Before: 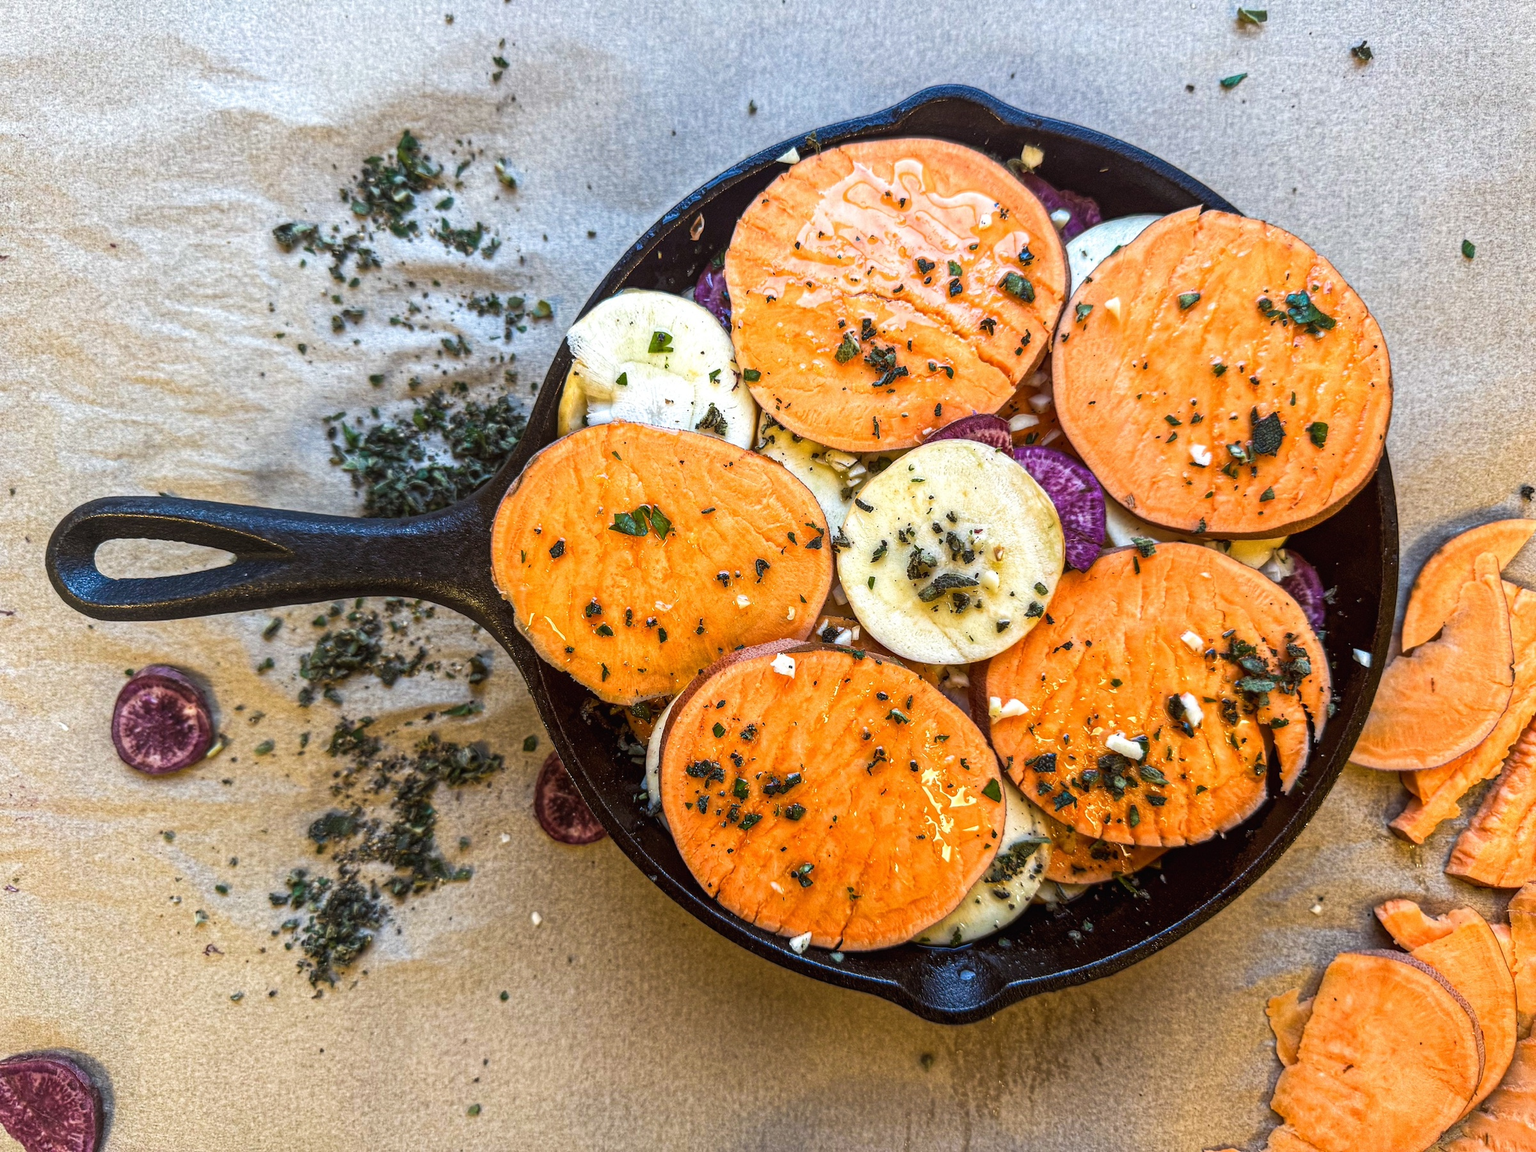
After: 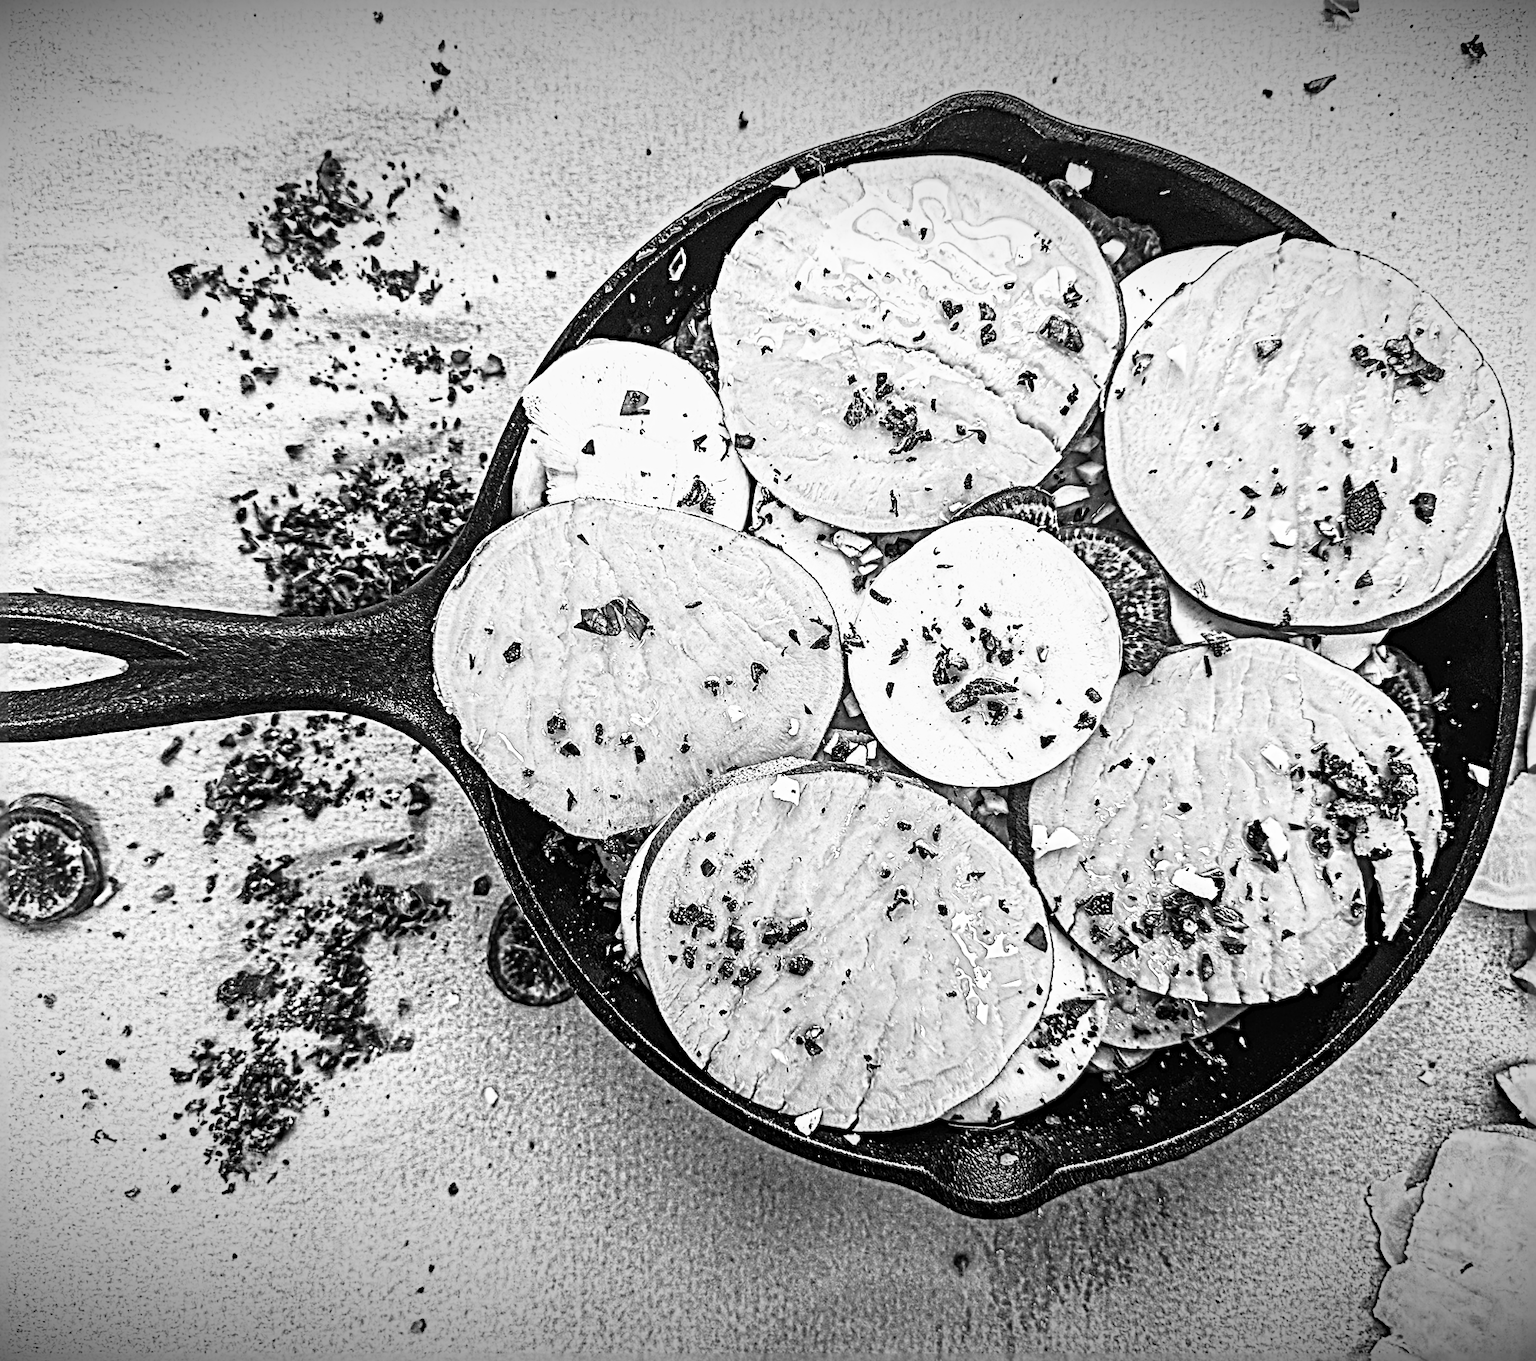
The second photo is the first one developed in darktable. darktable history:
vignetting: fall-off start 98.29%, fall-off radius 100%, brightness -1, saturation 0.5, width/height ratio 1.428
crop: left 8.026%, right 7.374%
white balance: red 0.988, blue 1.017
monochrome: a 32, b 64, size 2.3
rotate and perspective: rotation -0.45°, automatic cropping original format, crop left 0.008, crop right 0.992, crop top 0.012, crop bottom 0.988
base curve: curves: ch0 [(0, 0) (0.026, 0.03) (0.109, 0.232) (0.351, 0.748) (0.669, 0.968) (1, 1)], preserve colors none
sharpen: radius 4.001, amount 2
